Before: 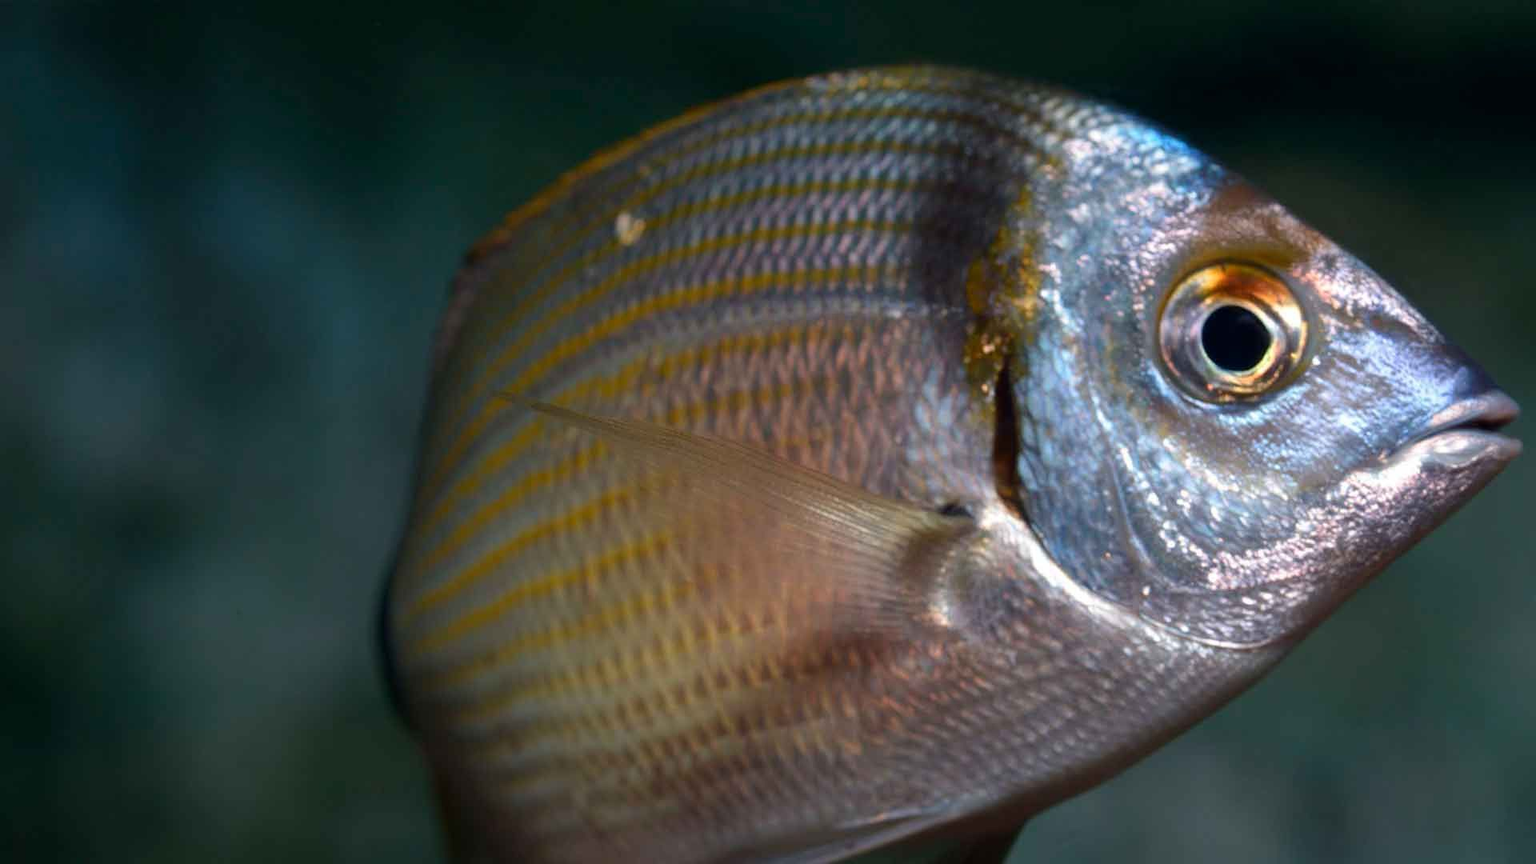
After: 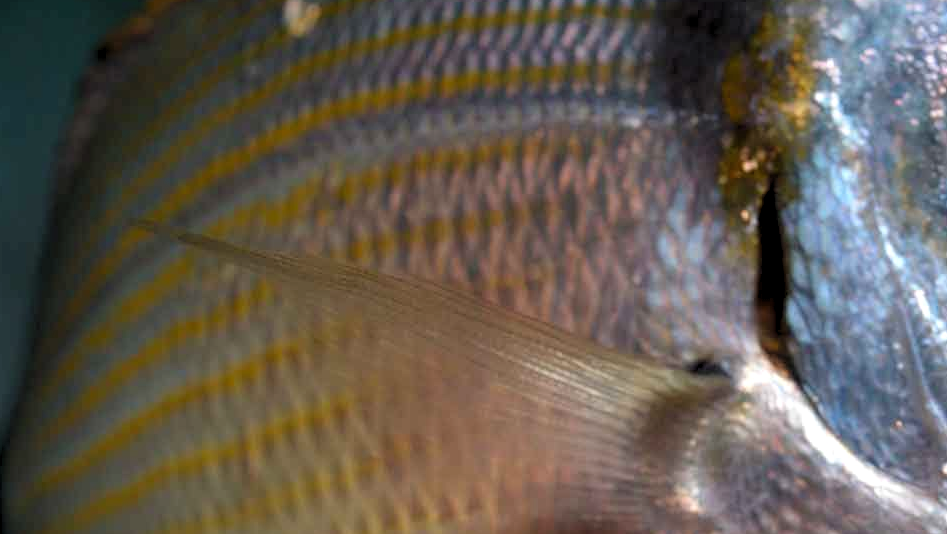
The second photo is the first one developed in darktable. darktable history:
tone equalizer: on, module defaults
crop: left 25.361%, top 25.044%, right 25.267%, bottom 25.496%
levels: levels [0.073, 0.497, 0.972]
